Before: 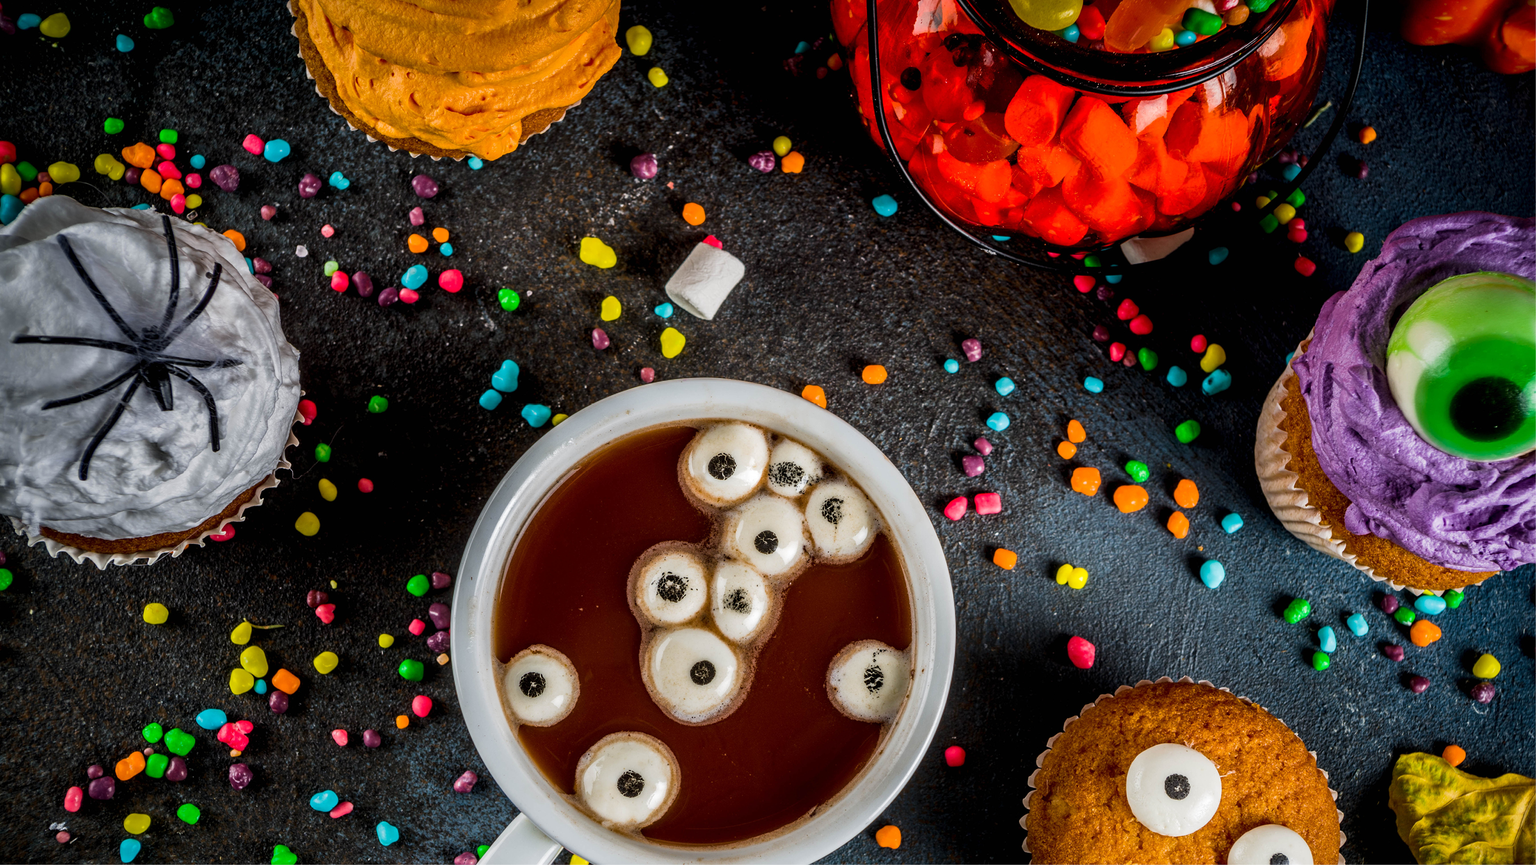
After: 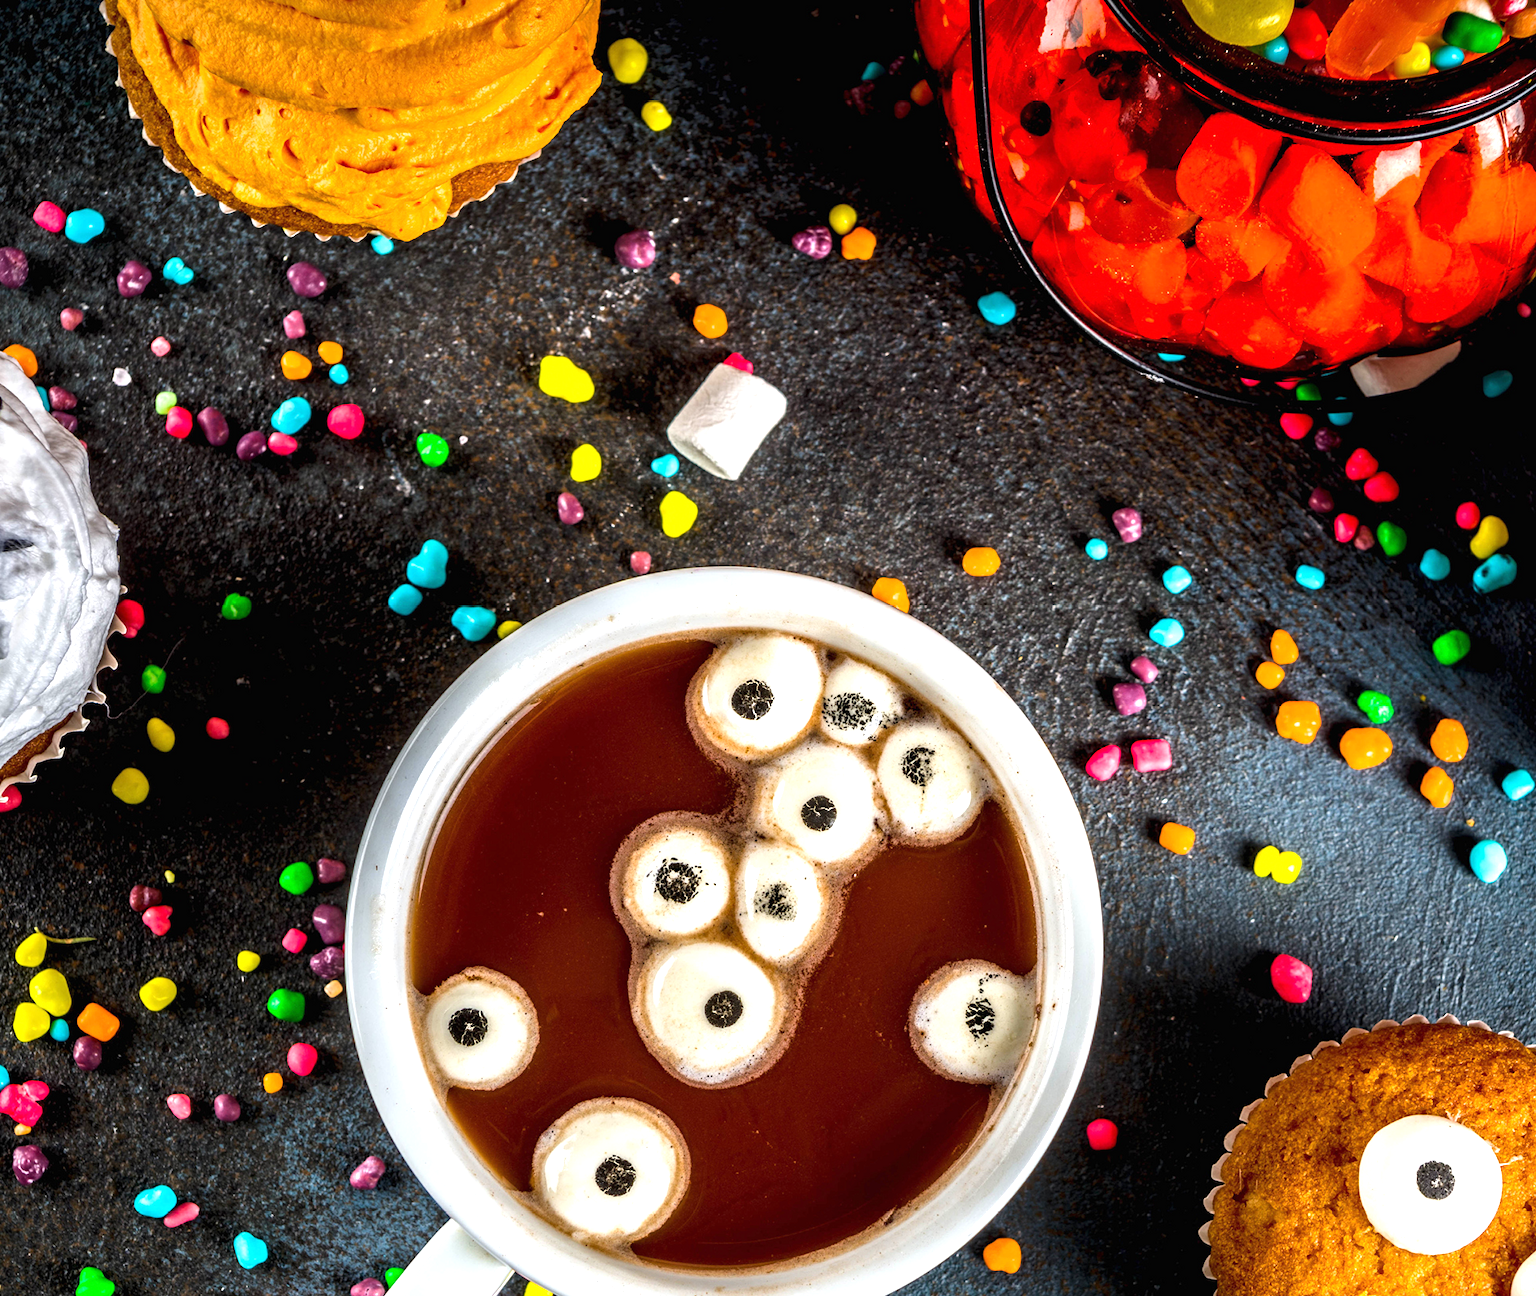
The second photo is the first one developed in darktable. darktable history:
crop and rotate: left 14.385%, right 18.948%
exposure: black level correction 0, exposure 0.953 EV, compensate exposure bias true, compensate highlight preservation false
